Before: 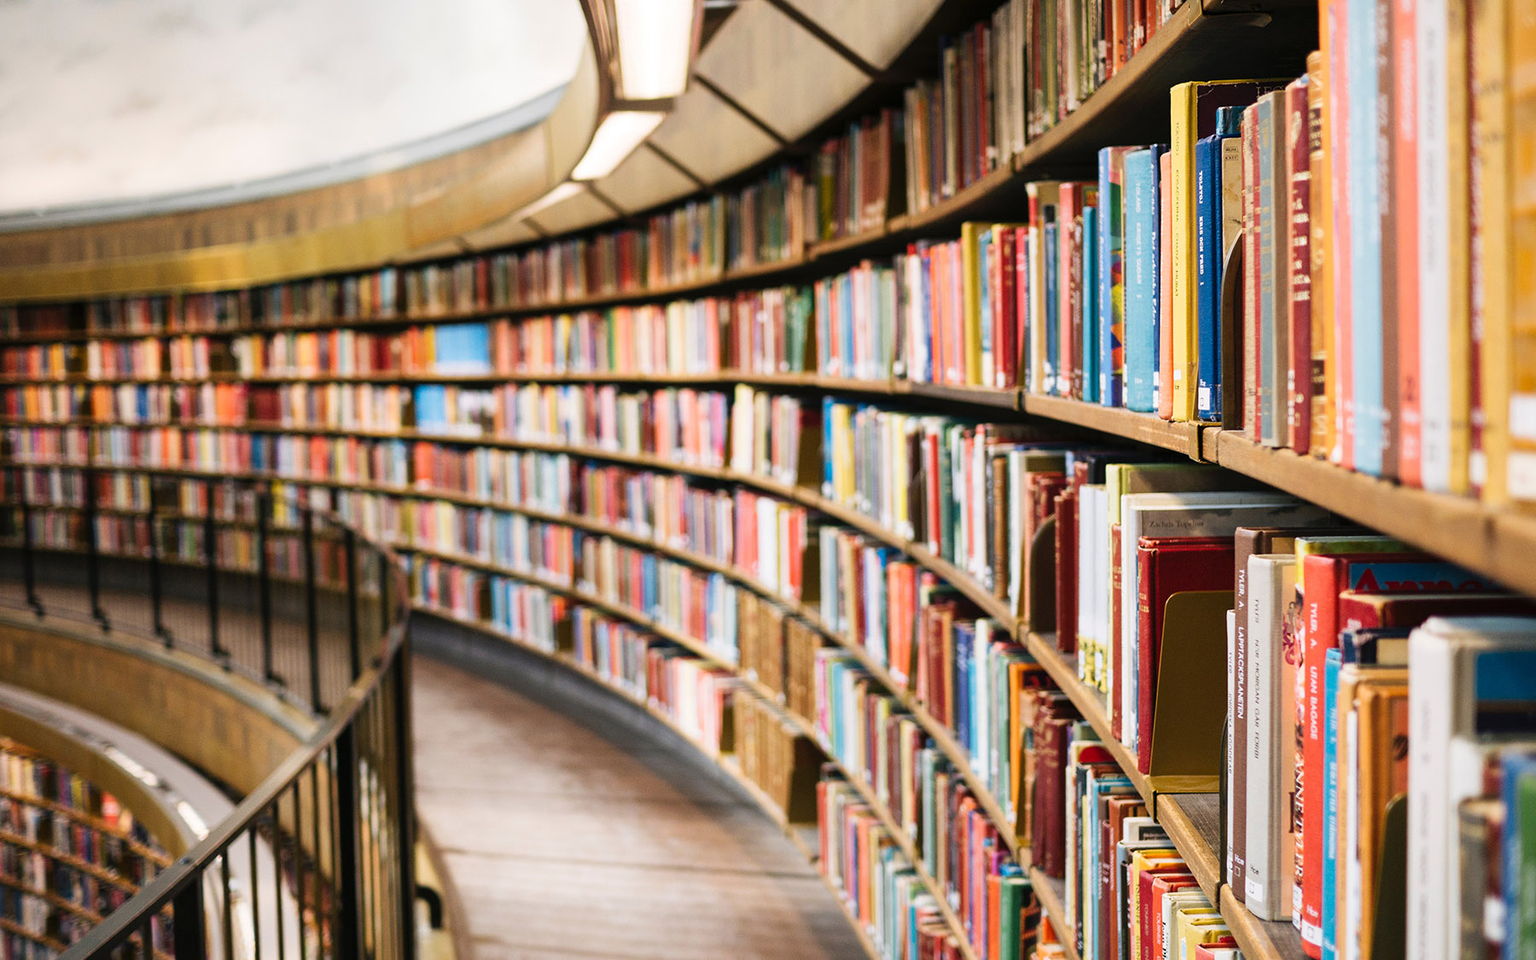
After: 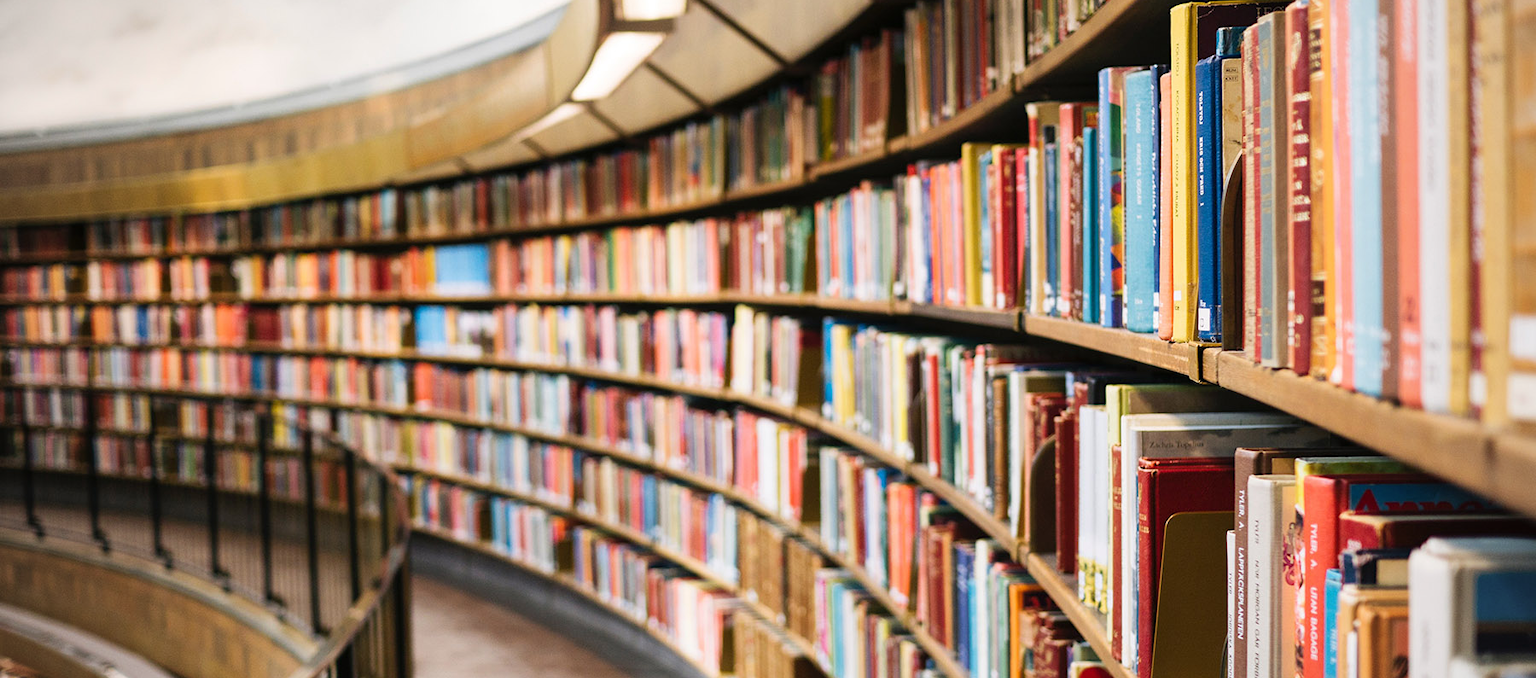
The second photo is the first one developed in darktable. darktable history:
crop and rotate: top 8.293%, bottom 20.996%
vignetting: brightness -0.167
